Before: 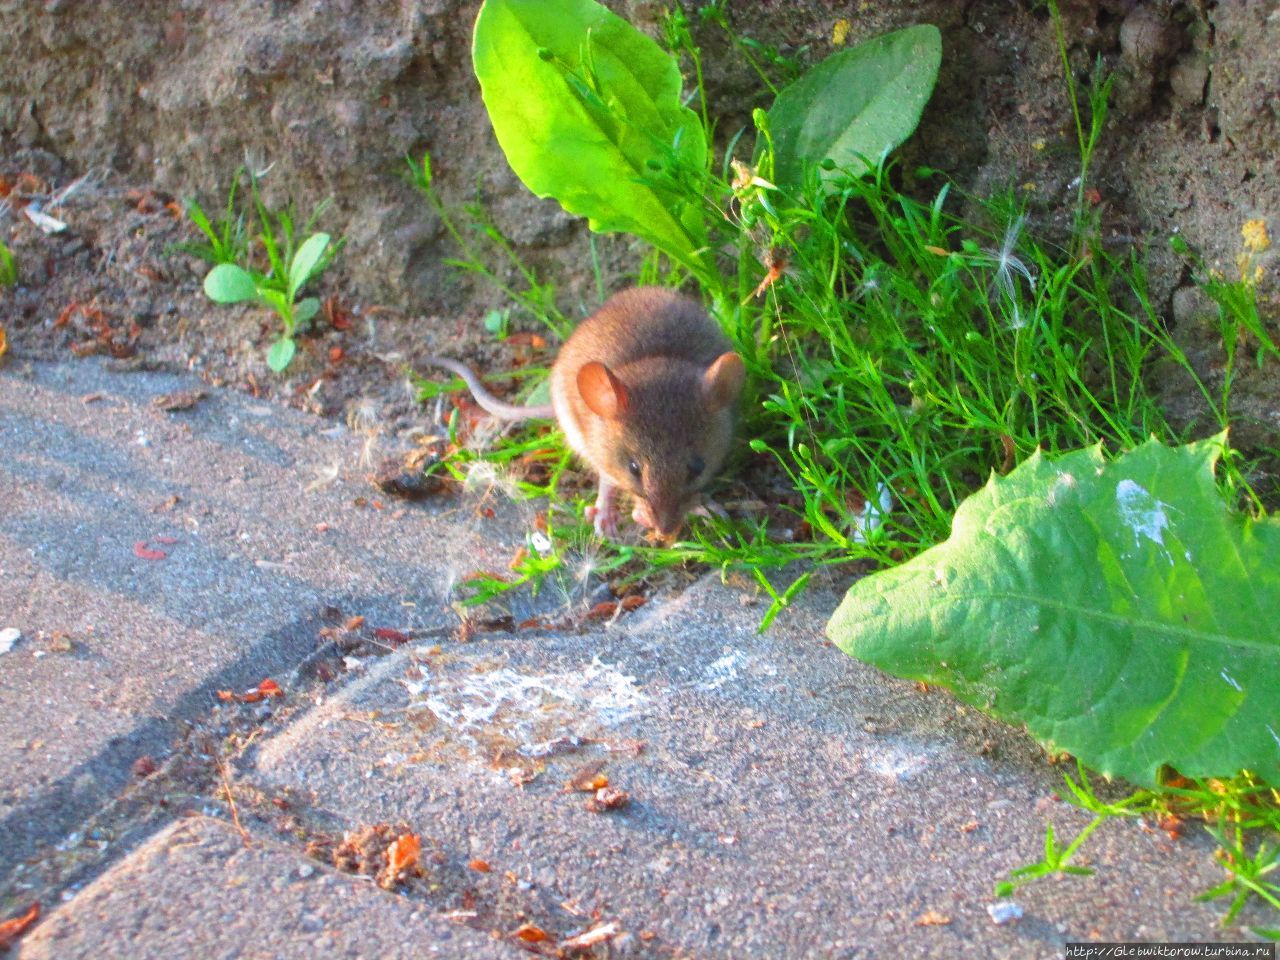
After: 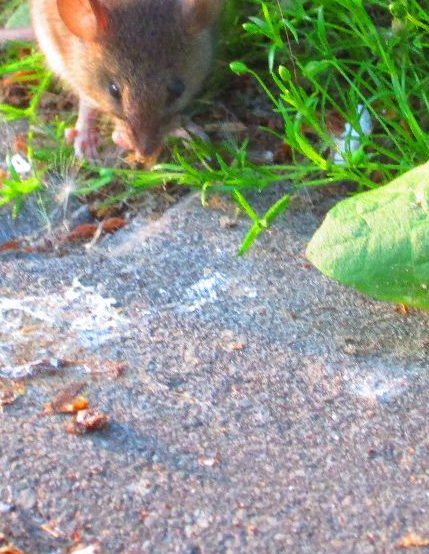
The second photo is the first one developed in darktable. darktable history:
crop: left 40.681%, top 39.412%, right 25.77%, bottom 2.798%
